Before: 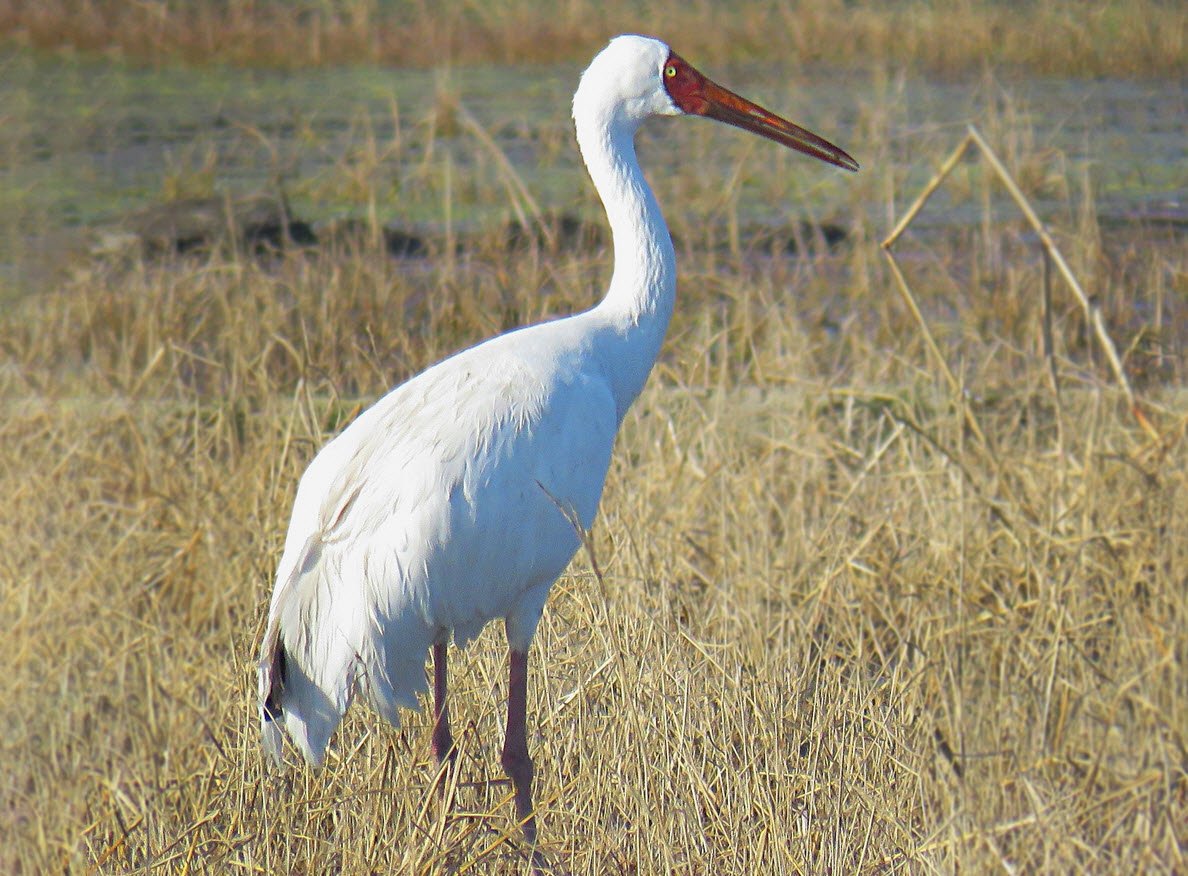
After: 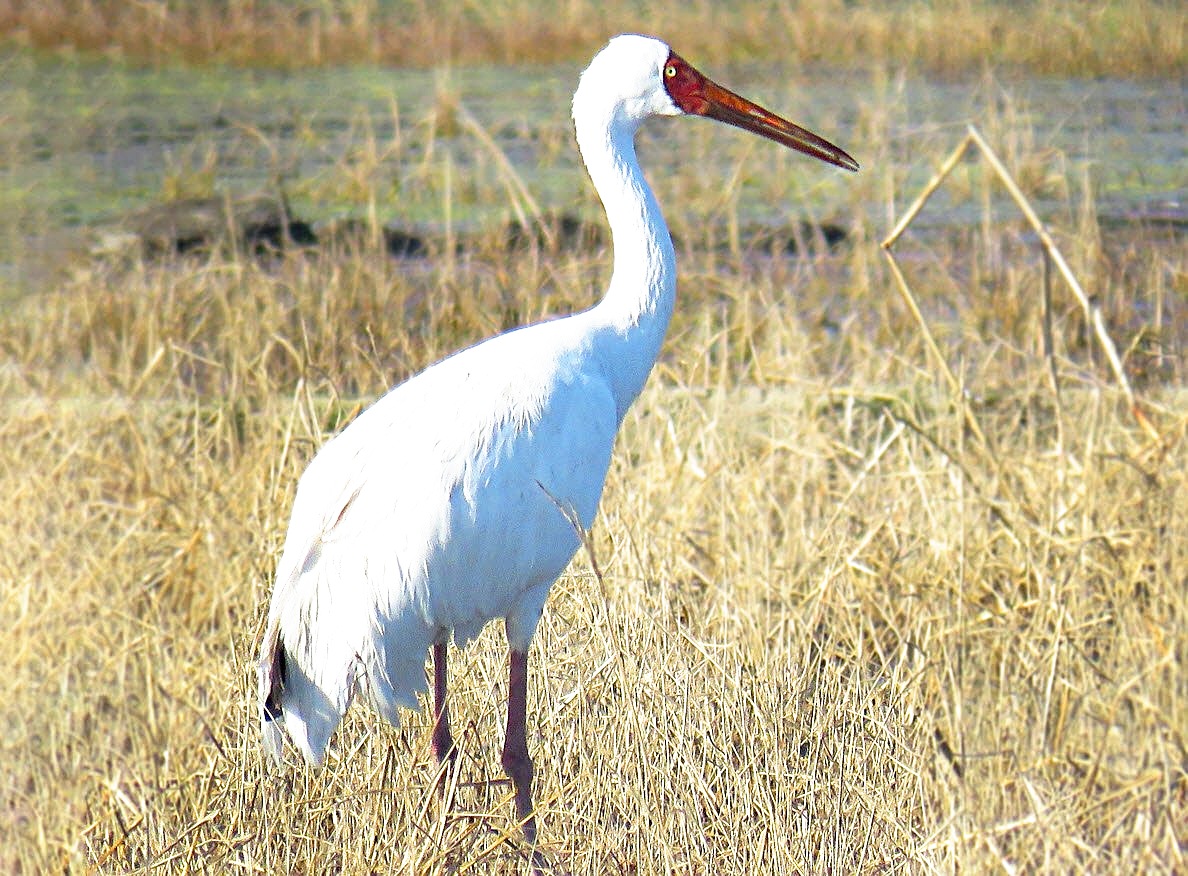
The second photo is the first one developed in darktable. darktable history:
exposure: exposure 0.6 EV, compensate highlight preservation false
filmic rgb: black relative exposure -8.7 EV, white relative exposure 2.7 EV, threshold 3 EV, target black luminance 0%, hardness 6.25, latitude 75%, contrast 1.325, highlights saturation mix -5%, preserve chrominance no, color science v5 (2021), iterations of high-quality reconstruction 0, enable highlight reconstruction true
sharpen: radius 1
